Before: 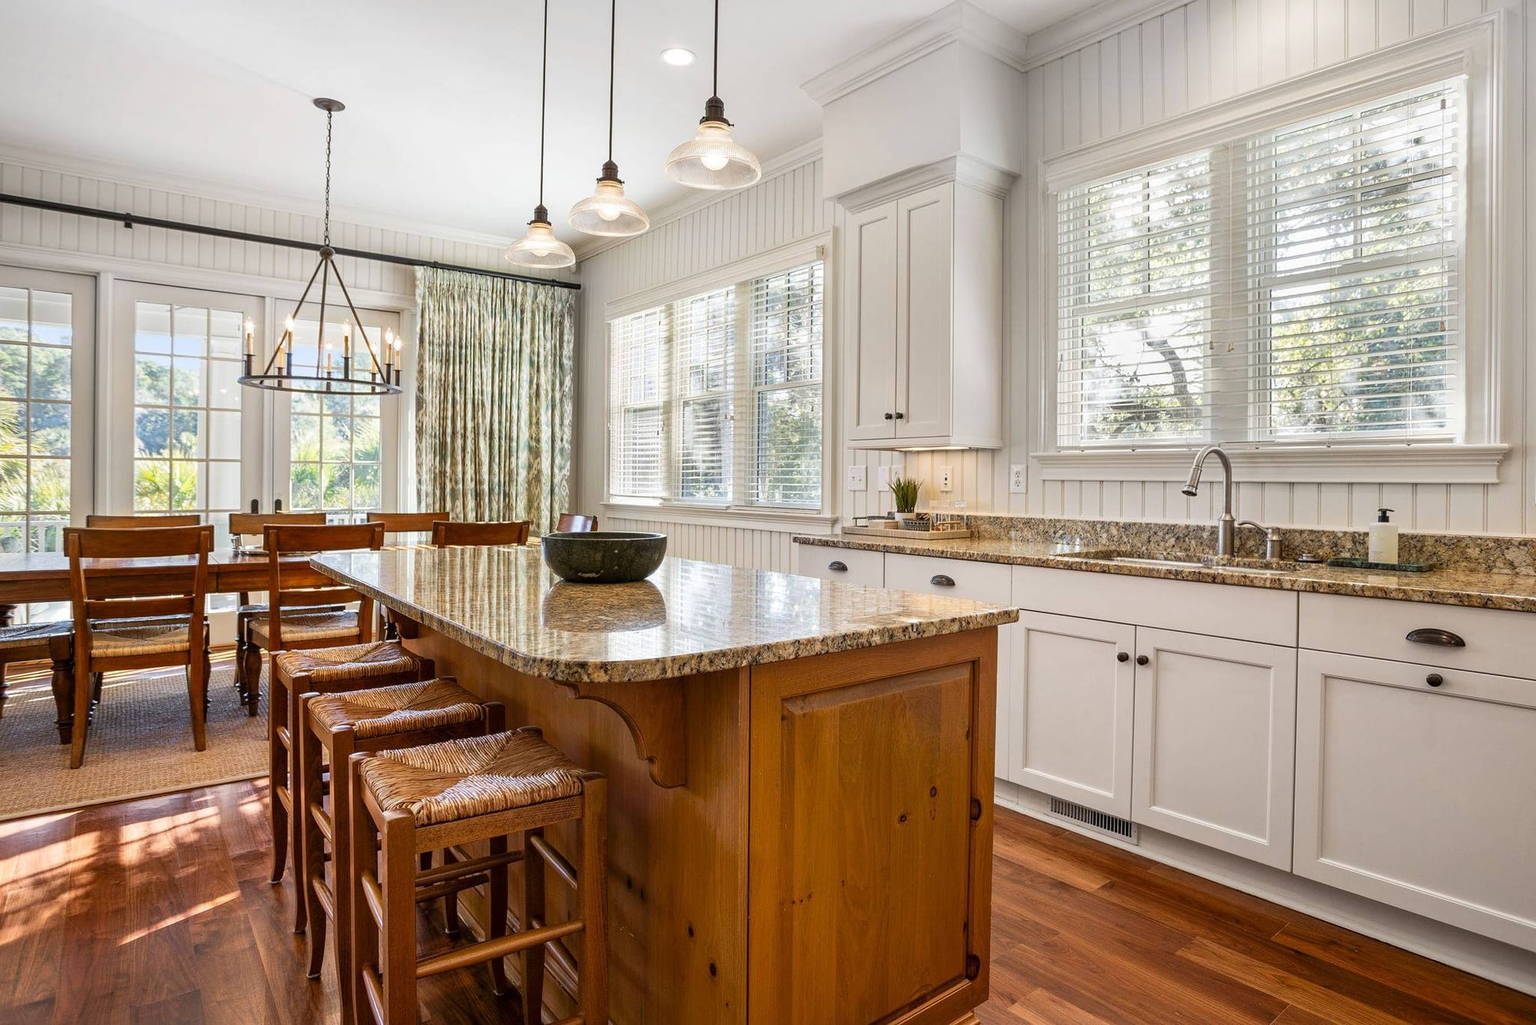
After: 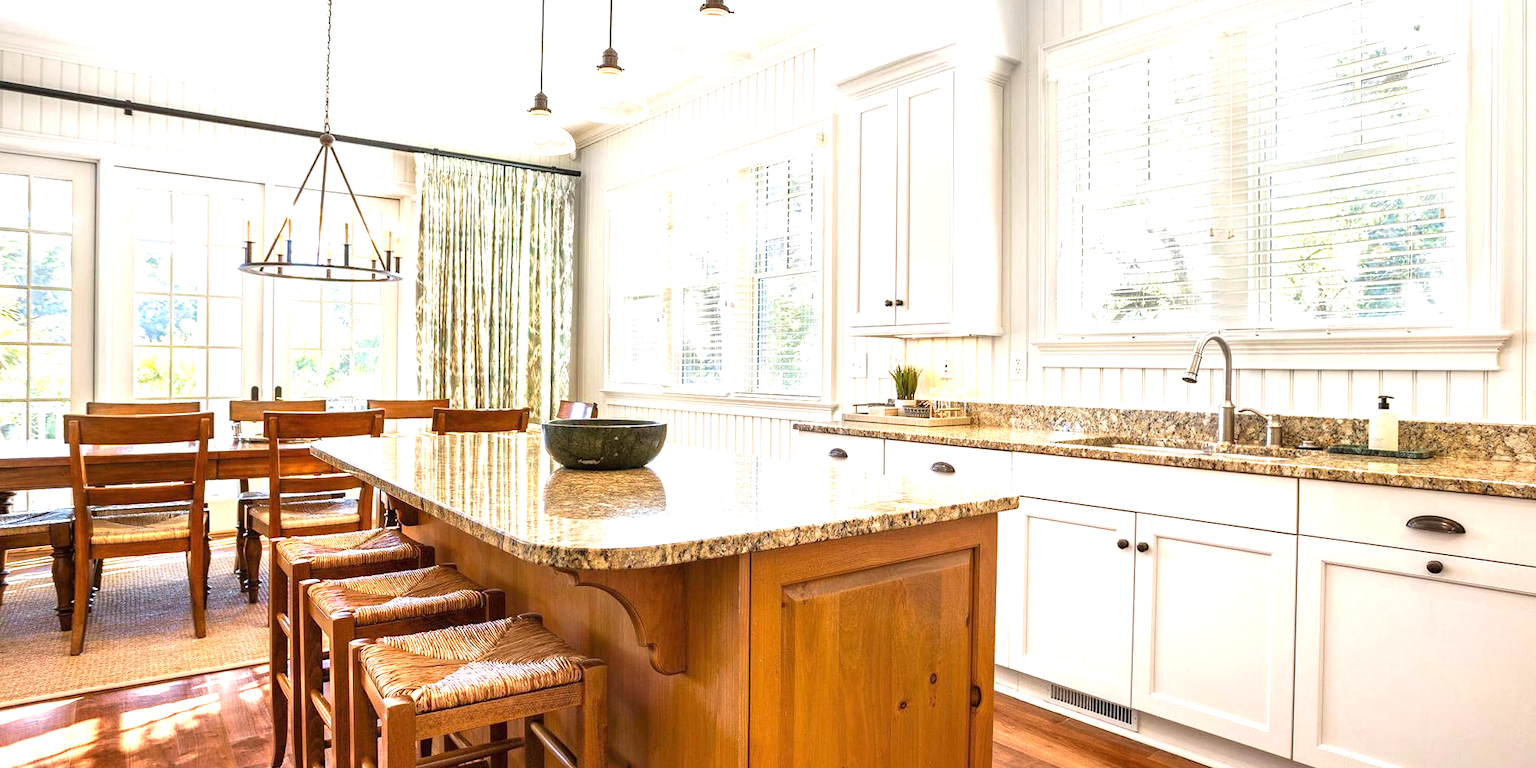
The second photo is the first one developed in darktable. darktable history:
crop: top 11.049%, bottom 13.904%
exposure: black level correction 0, exposure 1.2 EV, compensate exposure bias true, compensate highlight preservation false
velvia: on, module defaults
